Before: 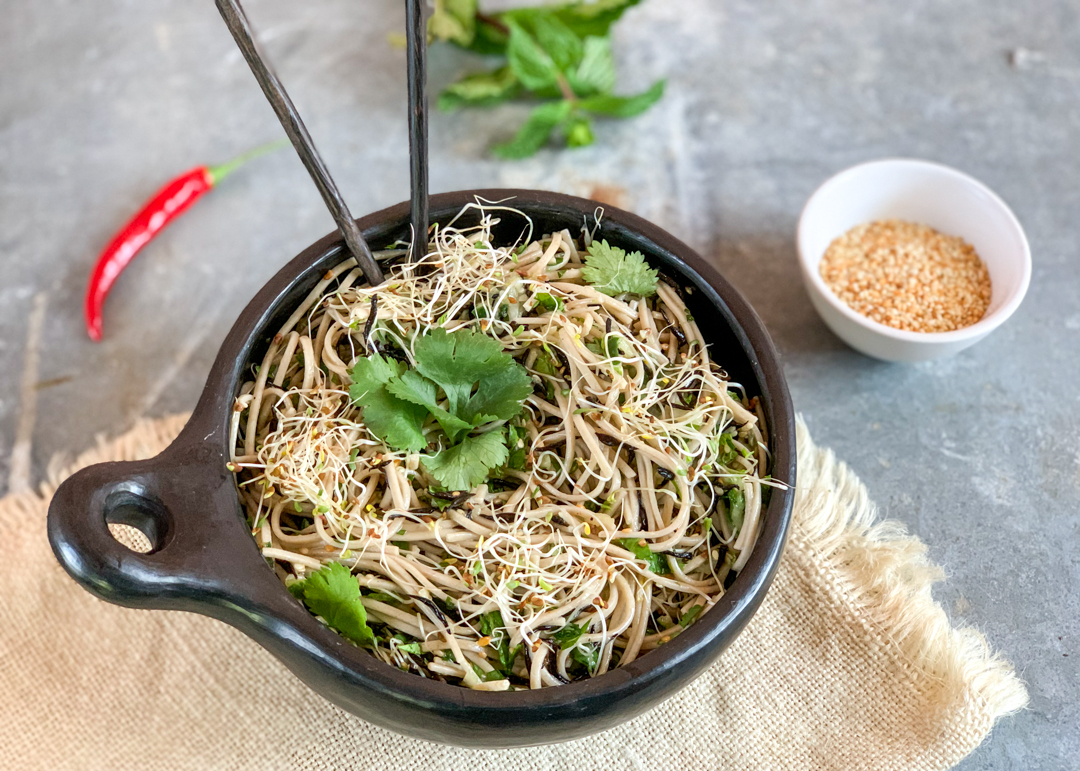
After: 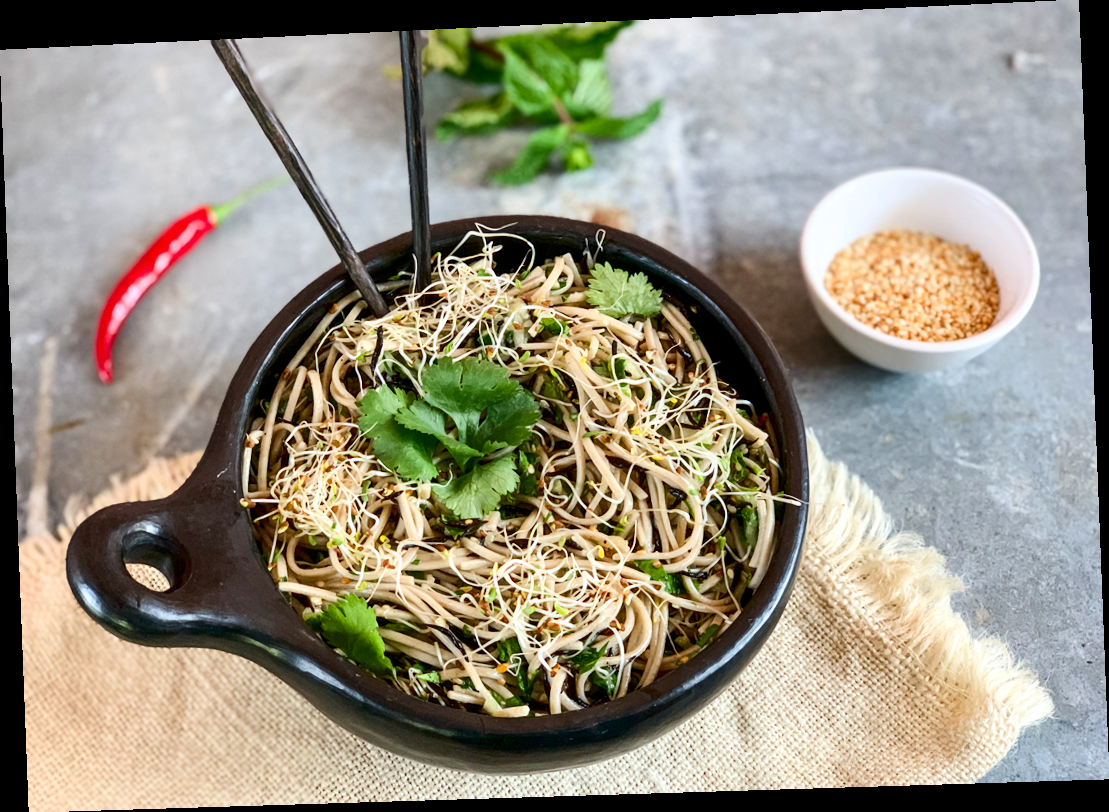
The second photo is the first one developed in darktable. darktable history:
contrast brightness saturation: contrast 0.2, brightness -0.11, saturation 0.1
rotate and perspective: rotation -2.22°, lens shift (horizontal) -0.022, automatic cropping off
